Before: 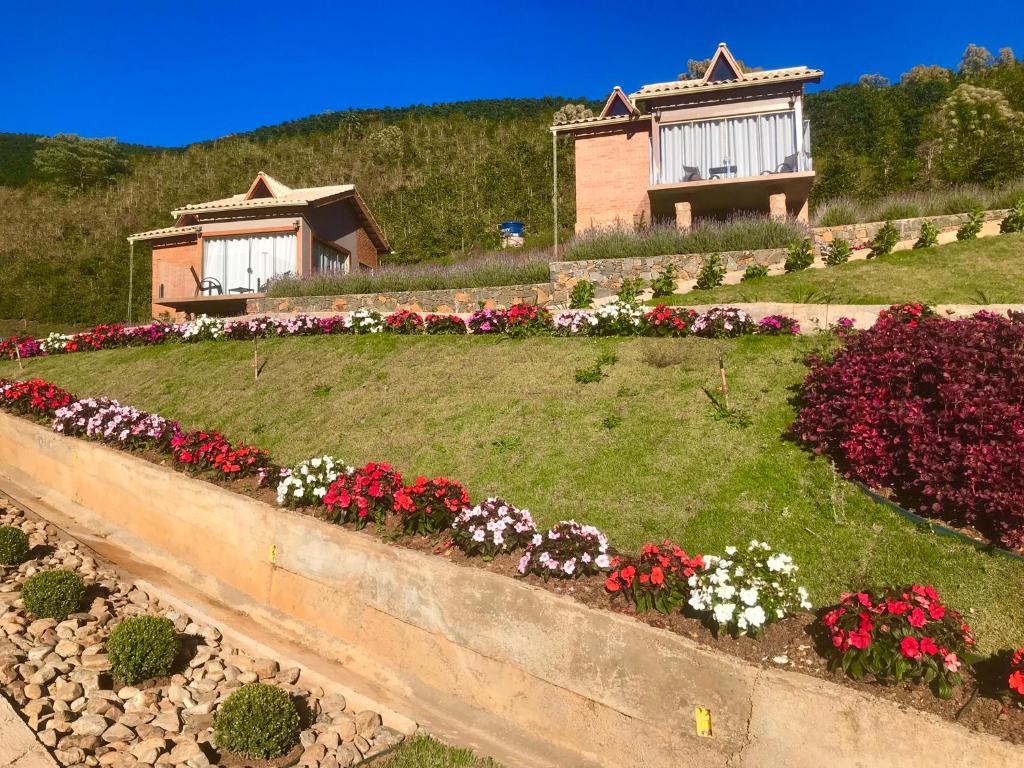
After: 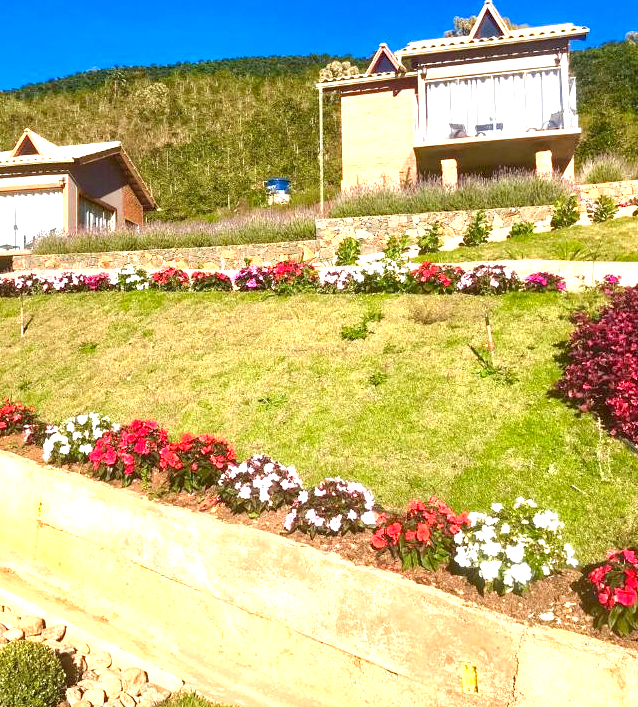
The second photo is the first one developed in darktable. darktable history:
crop and rotate: left 22.918%, top 5.629%, right 14.711%, bottom 2.247%
exposure: black level correction 0.001, exposure 1.3 EV, compensate highlight preservation false
haze removal: compatibility mode true, adaptive false
